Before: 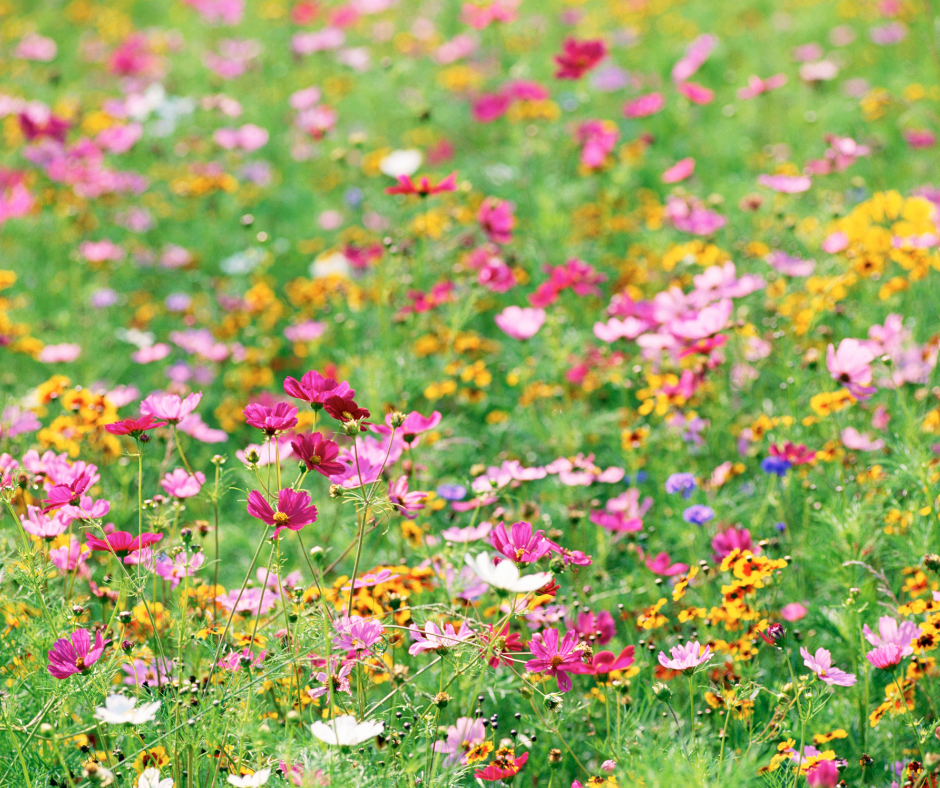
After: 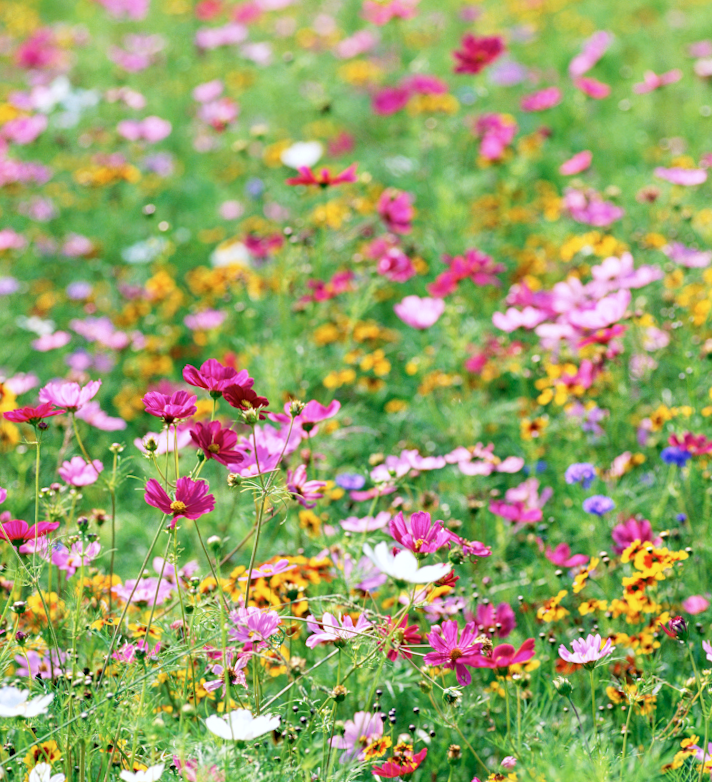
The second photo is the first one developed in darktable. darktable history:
local contrast: highlights 100%, shadows 100%, detail 120%, midtone range 0.2
crop: left 9.88%, right 12.664%
rotate and perspective: rotation 0.226°, lens shift (vertical) -0.042, crop left 0.023, crop right 0.982, crop top 0.006, crop bottom 0.994
white balance: red 0.967, blue 1.049
